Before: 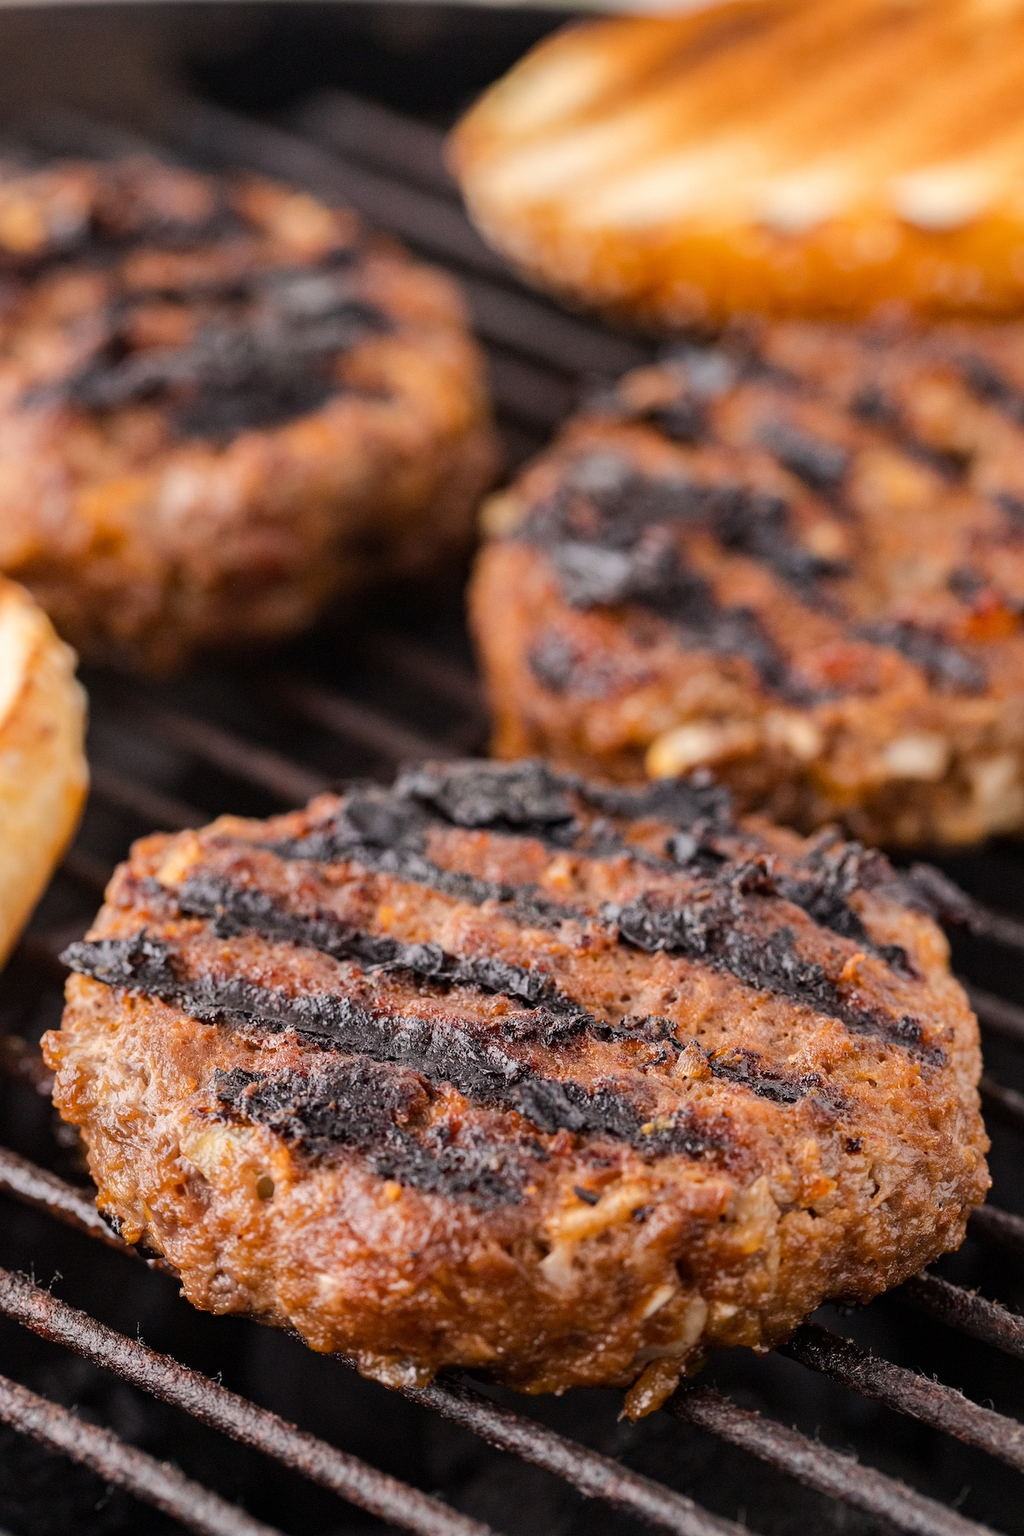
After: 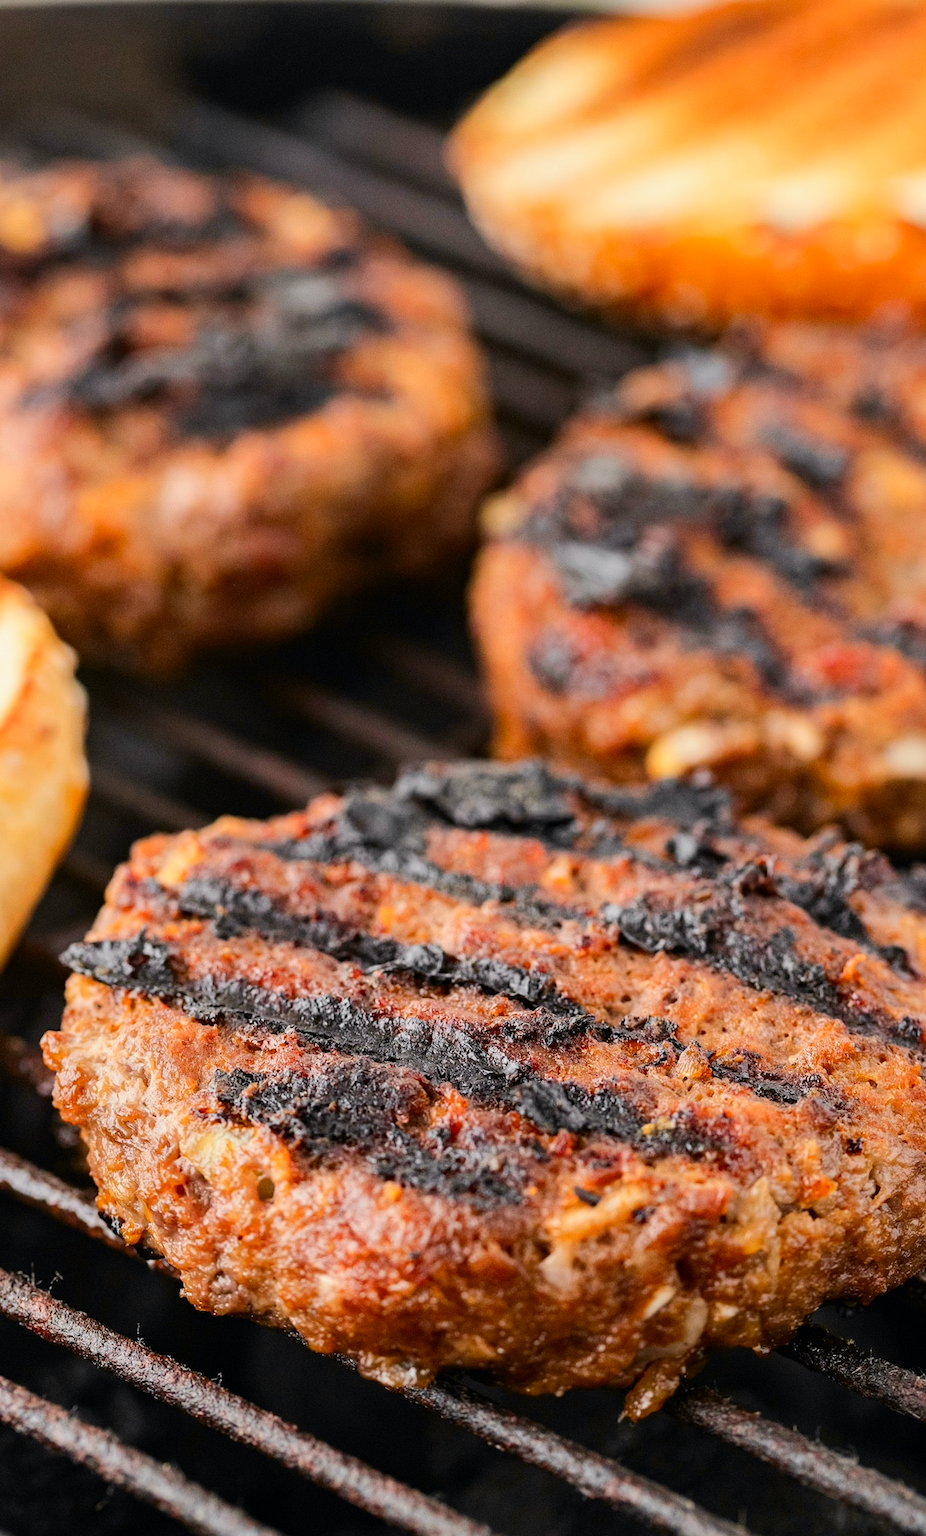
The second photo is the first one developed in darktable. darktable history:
crop: right 9.509%, bottom 0.031%
tone curve: curves: ch0 [(0, 0) (0.071, 0.058) (0.266, 0.268) (0.498, 0.542) (0.766, 0.807) (1, 0.983)]; ch1 [(0, 0) (0.346, 0.307) (0.408, 0.387) (0.463, 0.465) (0.482, 0.493) (0.502, 0.499) (0.517, 0.505) (0.55, 0.554) (0.597, 0.61) (0.651, 0.698) (1, 1)]; ch2 [(0, 0) (0.346, 0.34) (0.434, 0.46) (0.485, 0.494) (0.5, 0.498) (0.509, 0.517) (0.526, 0.539) (0.583, 0.603) (0.625, 0.659) (1, 1)], color space Lab, independent channels, preserve colors none
